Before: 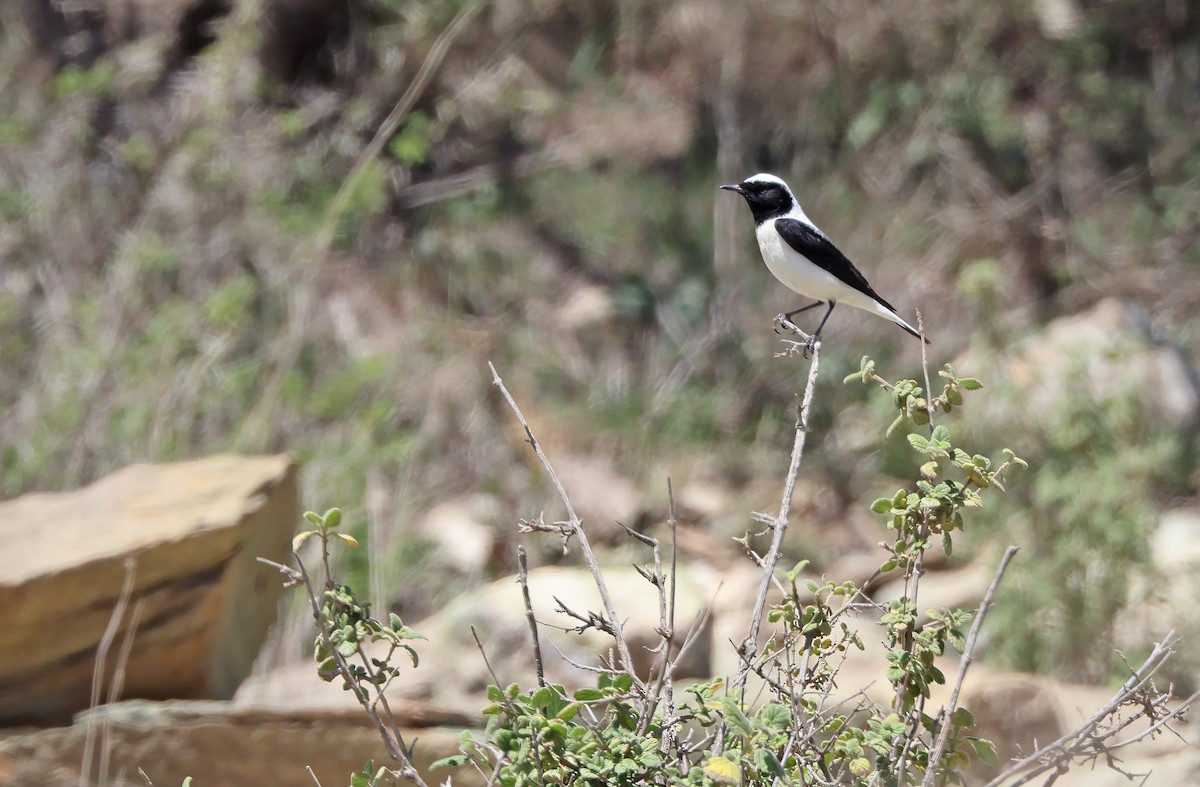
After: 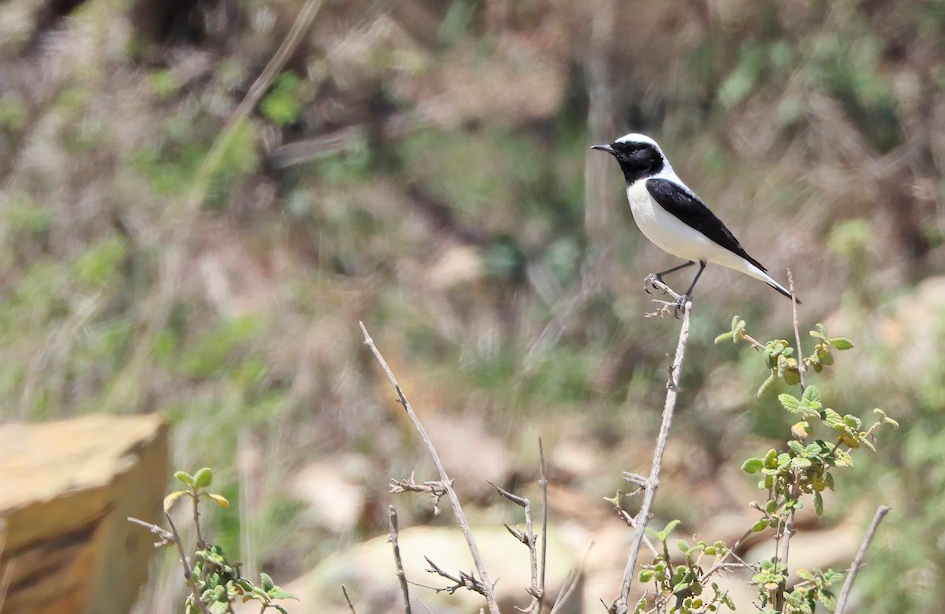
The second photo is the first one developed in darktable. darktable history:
color correction: saturation 1.1
crop and rotate: left 10.77%, top 5.1%, right 10.41%, bottom 16.76%
white balance: red 1, blue 1
contrast brightness saturation: contrast 0.07, brightness 0.08, saturation 0.18
